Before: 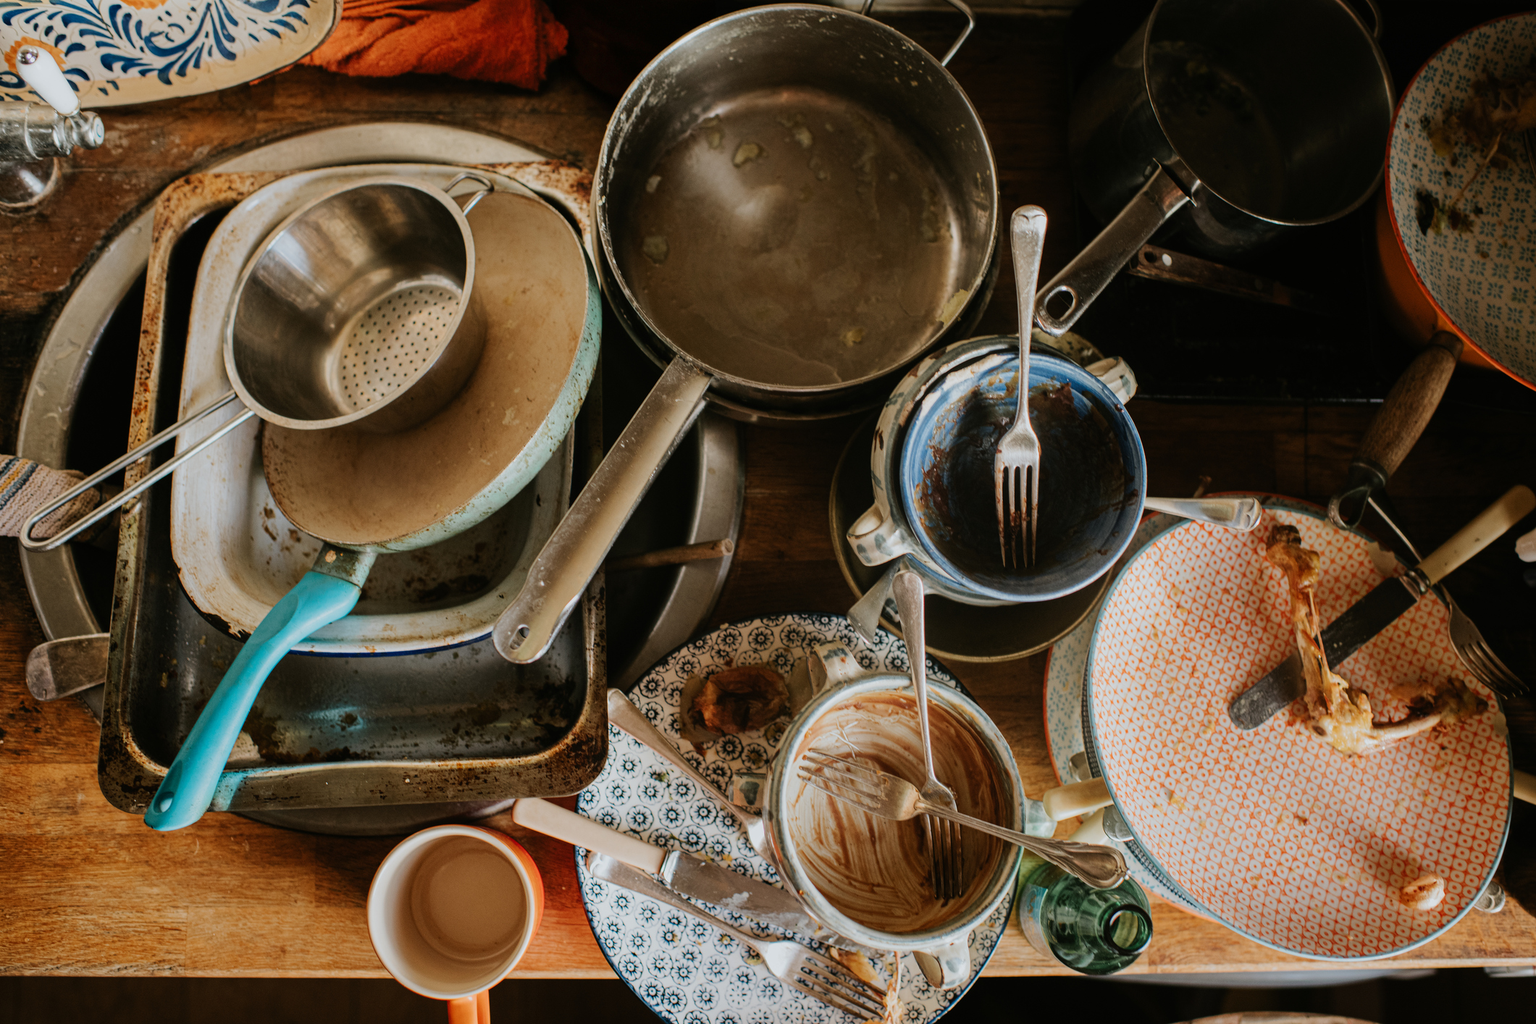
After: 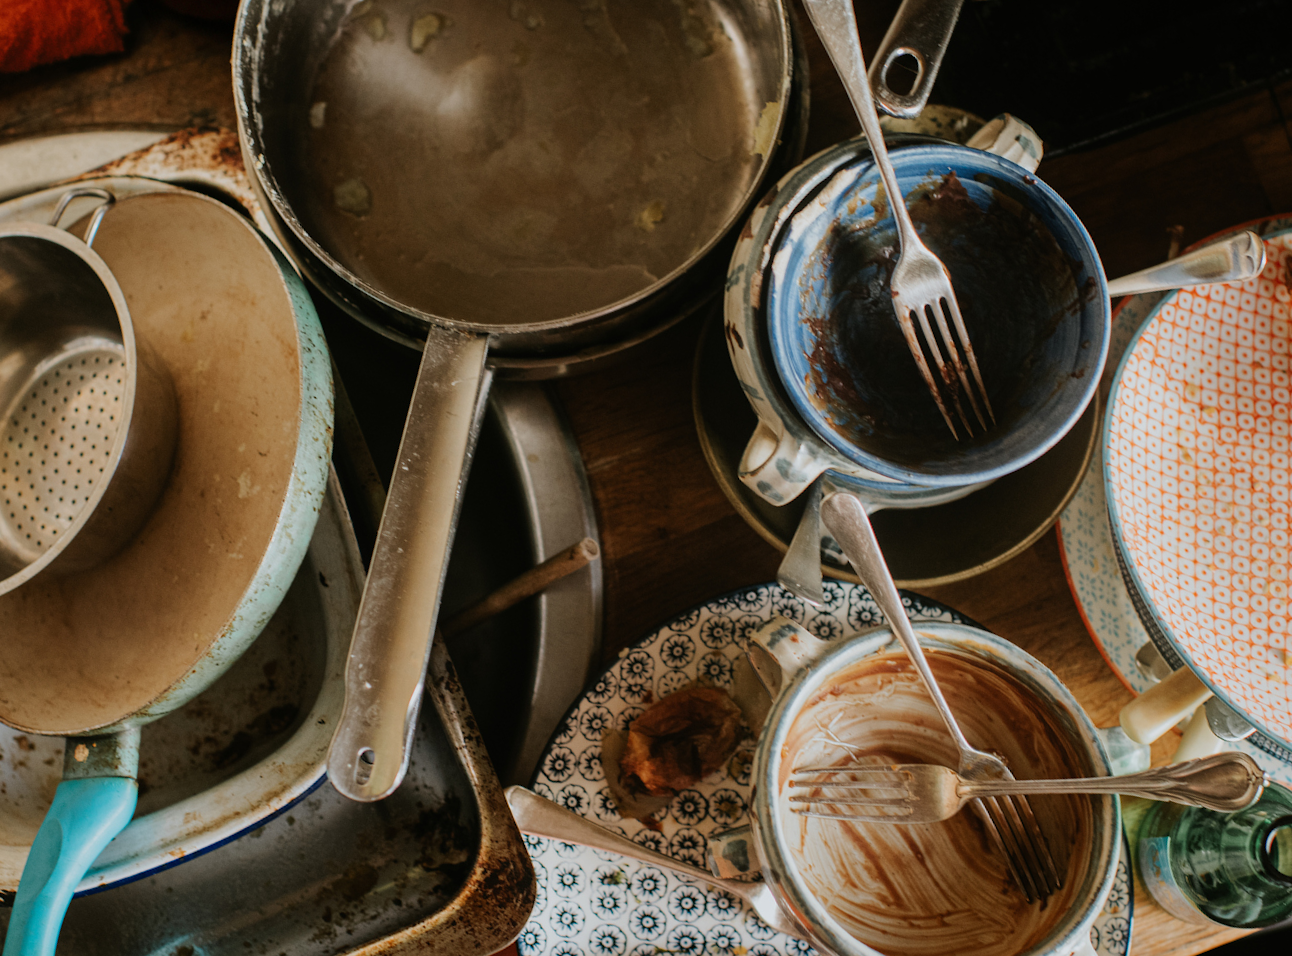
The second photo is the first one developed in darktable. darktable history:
crop and rotate: angle 20.48°, left 6.932%, right 4.006%, bottom 1.117%
